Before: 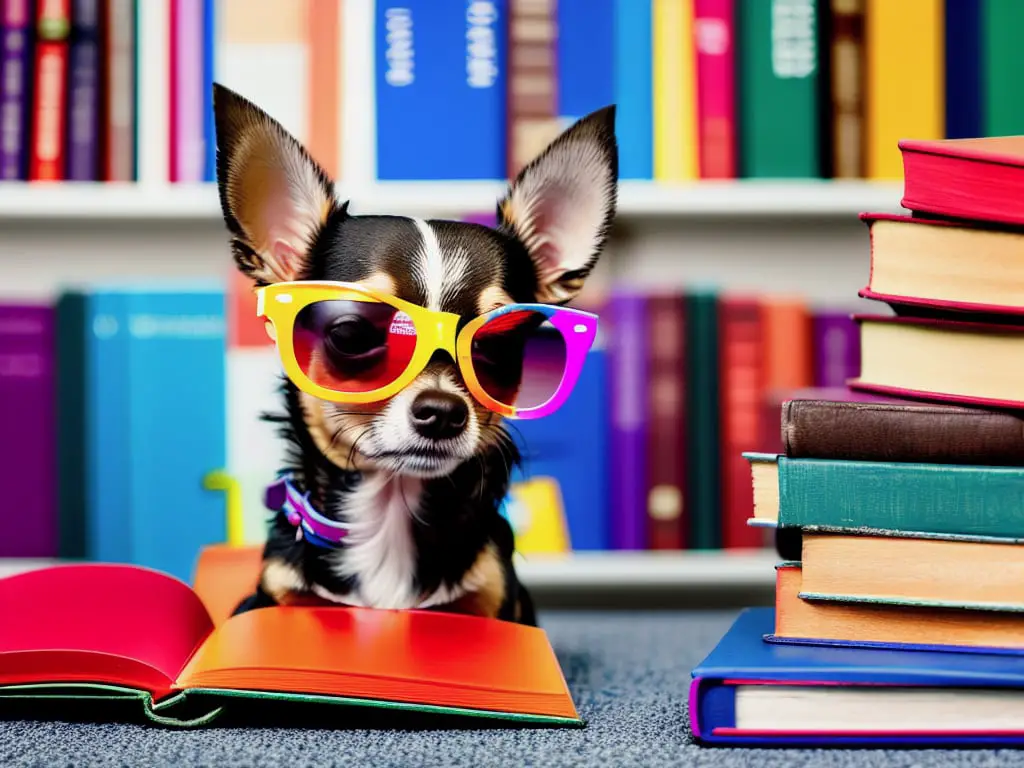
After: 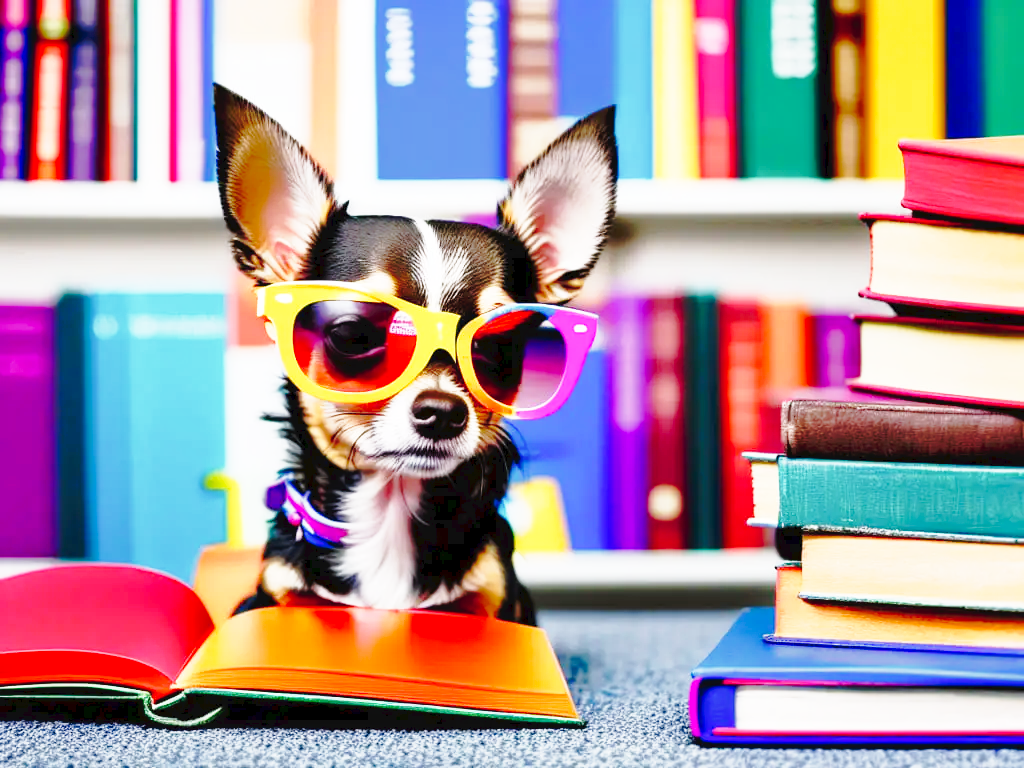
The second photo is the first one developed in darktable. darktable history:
white balance: red 1.004, blue 1.024
tone curve: curves: ch0 [(0, 0) (0.003, 0.023) (0.011, 0.025) (0.025, 0.029) (0.044, 0.047) (0.069, 0.079) (0.1, 0.113) (0.136, 0.152) (0.177, 0.199) (0.224, 0.26) (0.277, 0.333) (0.335, 0.404) (0.399, 0.48) (0.468, 0.559) (0.543, 0.635) (0.623, 0.713) (0.709, 0.797) (0.801, 0.879) (0.898, 0.953) (1, 1)], preserve colors none
base curve: curves: ch0 [(0, 0) (0.032, 0.037) (0.105, 0.228) (0.435, 0.76) (0.856, 0.983) (1, 1)], preserve colors none
shadows and highlights: on, module defaults
